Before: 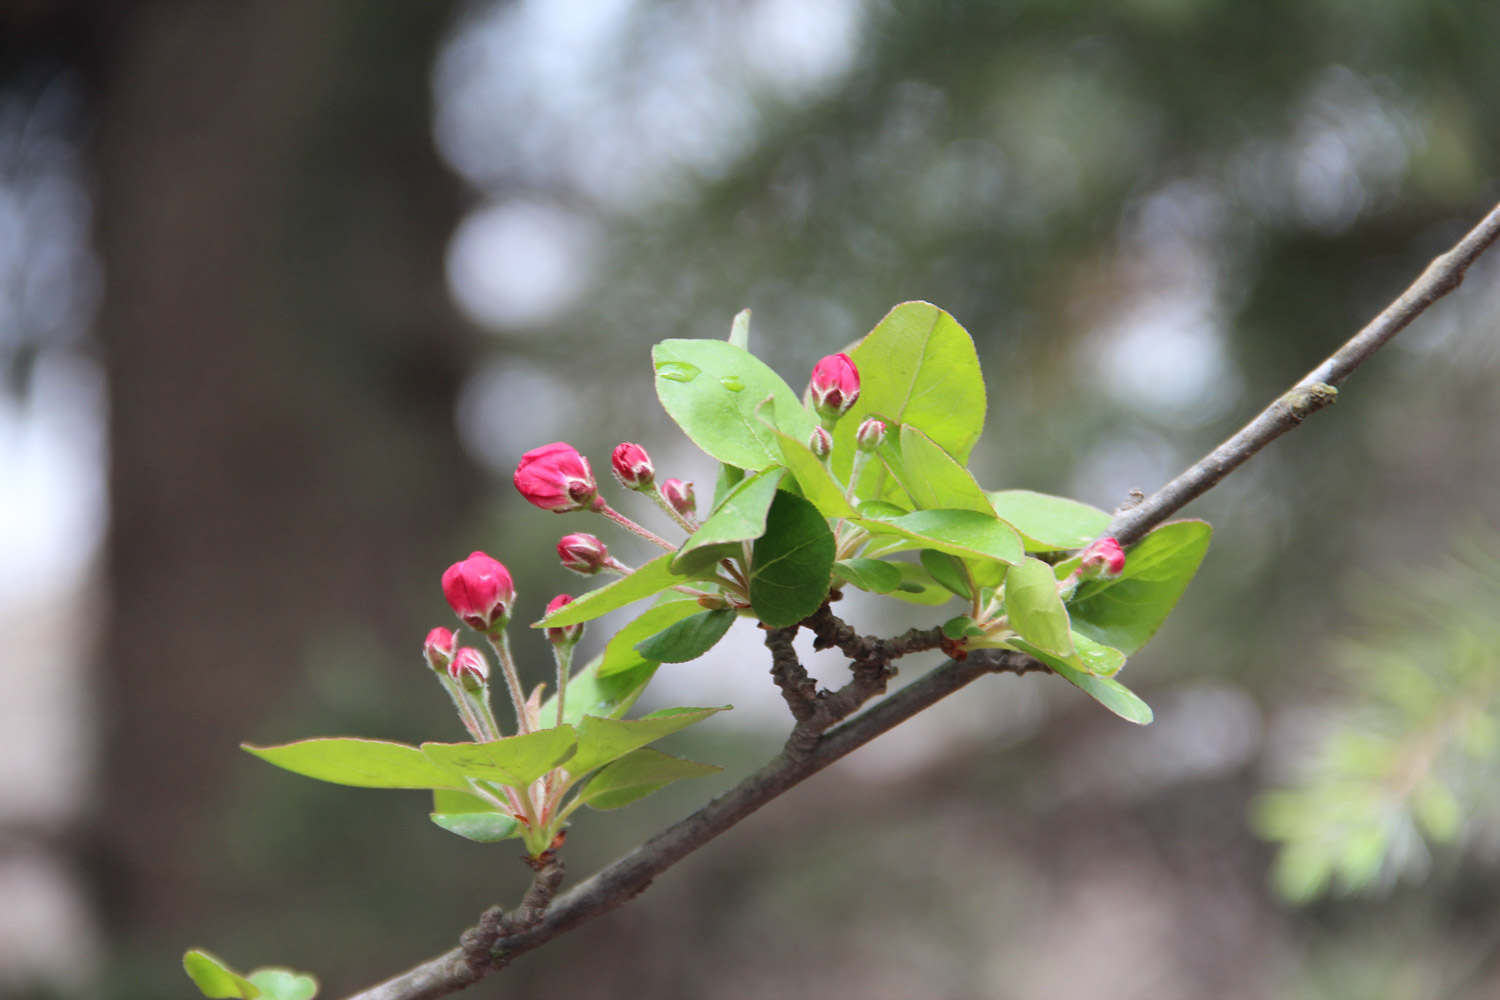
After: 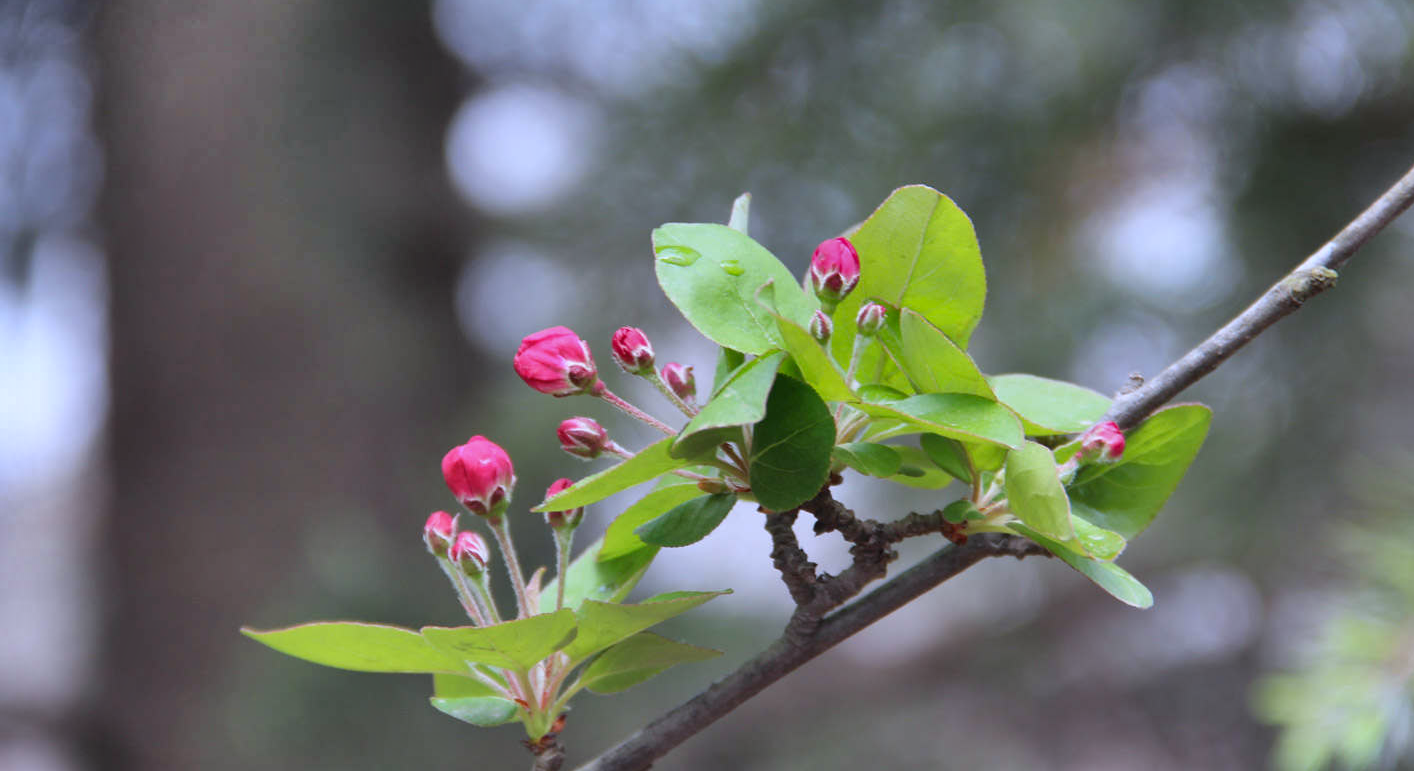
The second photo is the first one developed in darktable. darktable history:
white balance: red 0.967, blue 1.119, emerald 0.756
shadows and highlights: radius 123.98, shadows 100, white point adjustment -3, highlights -100, highlights color adjustment 89.84%, soften with gaussian
crop and rotate: angle 0.03°, top 11.643%, right 5.651%, bottom 11.189%
exposure: compensate highlight preservation false
